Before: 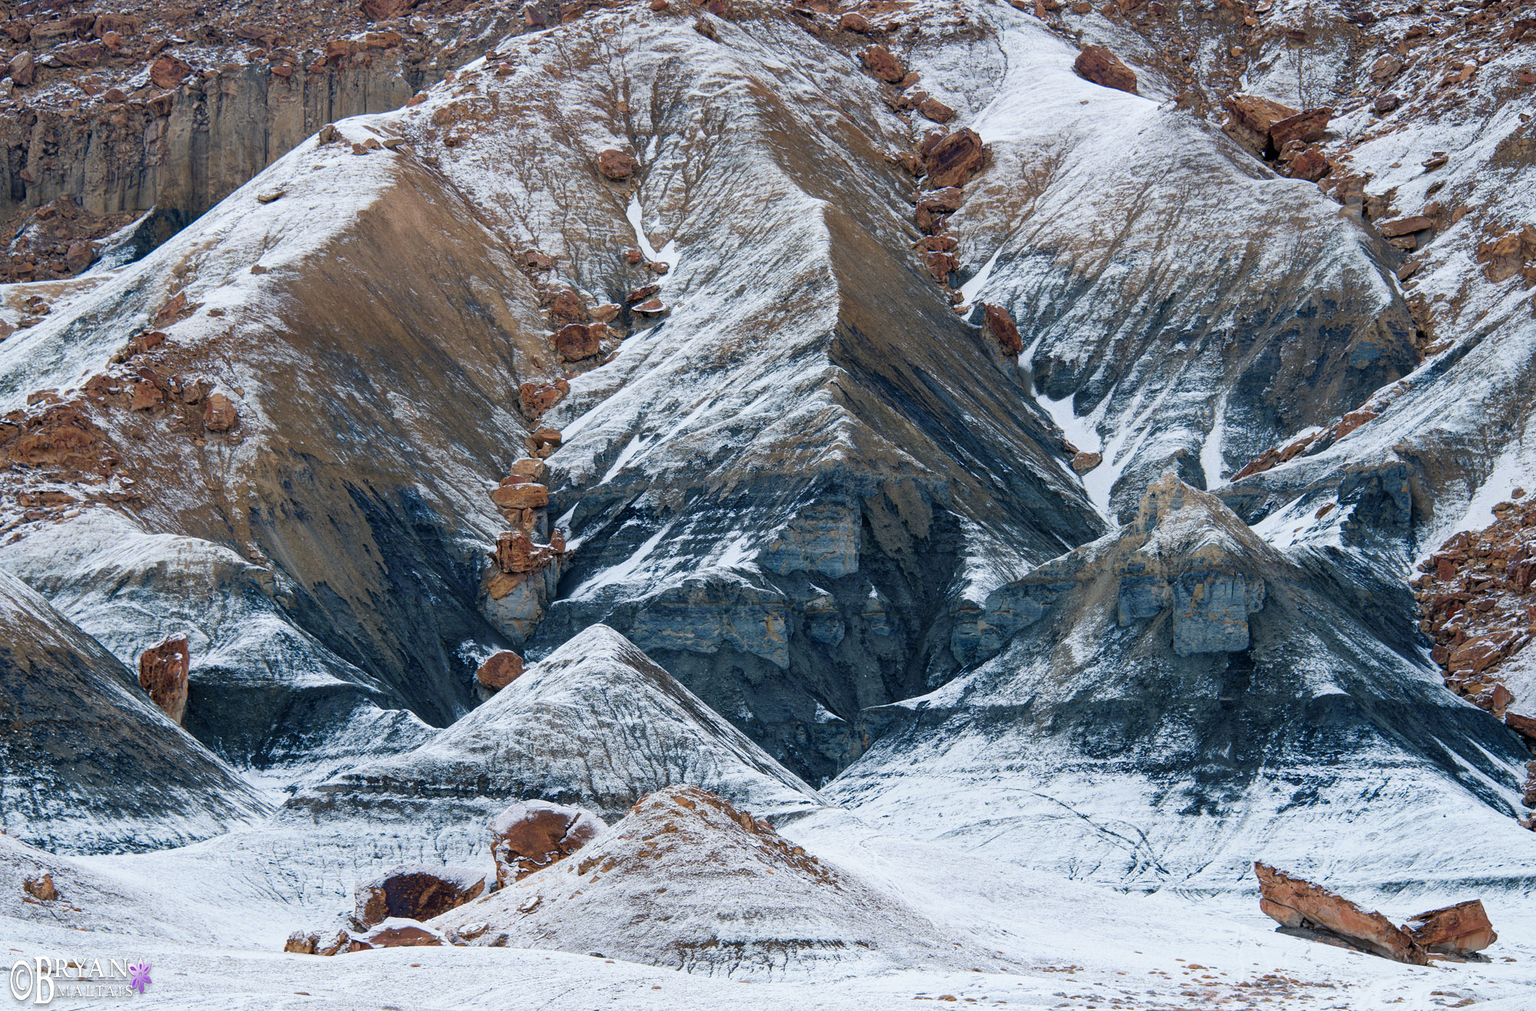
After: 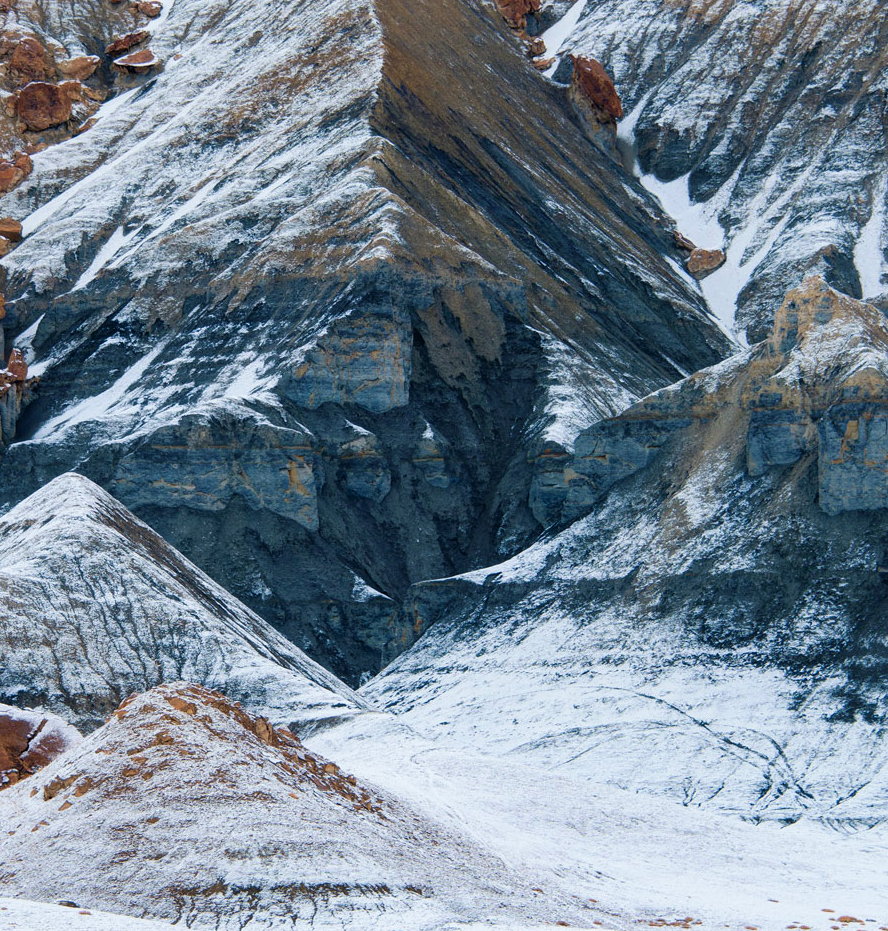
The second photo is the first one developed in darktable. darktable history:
velvia: on, module defaults
crop: left 35.468%, top 25.888%, right 20.115%, bottom 3.383%
